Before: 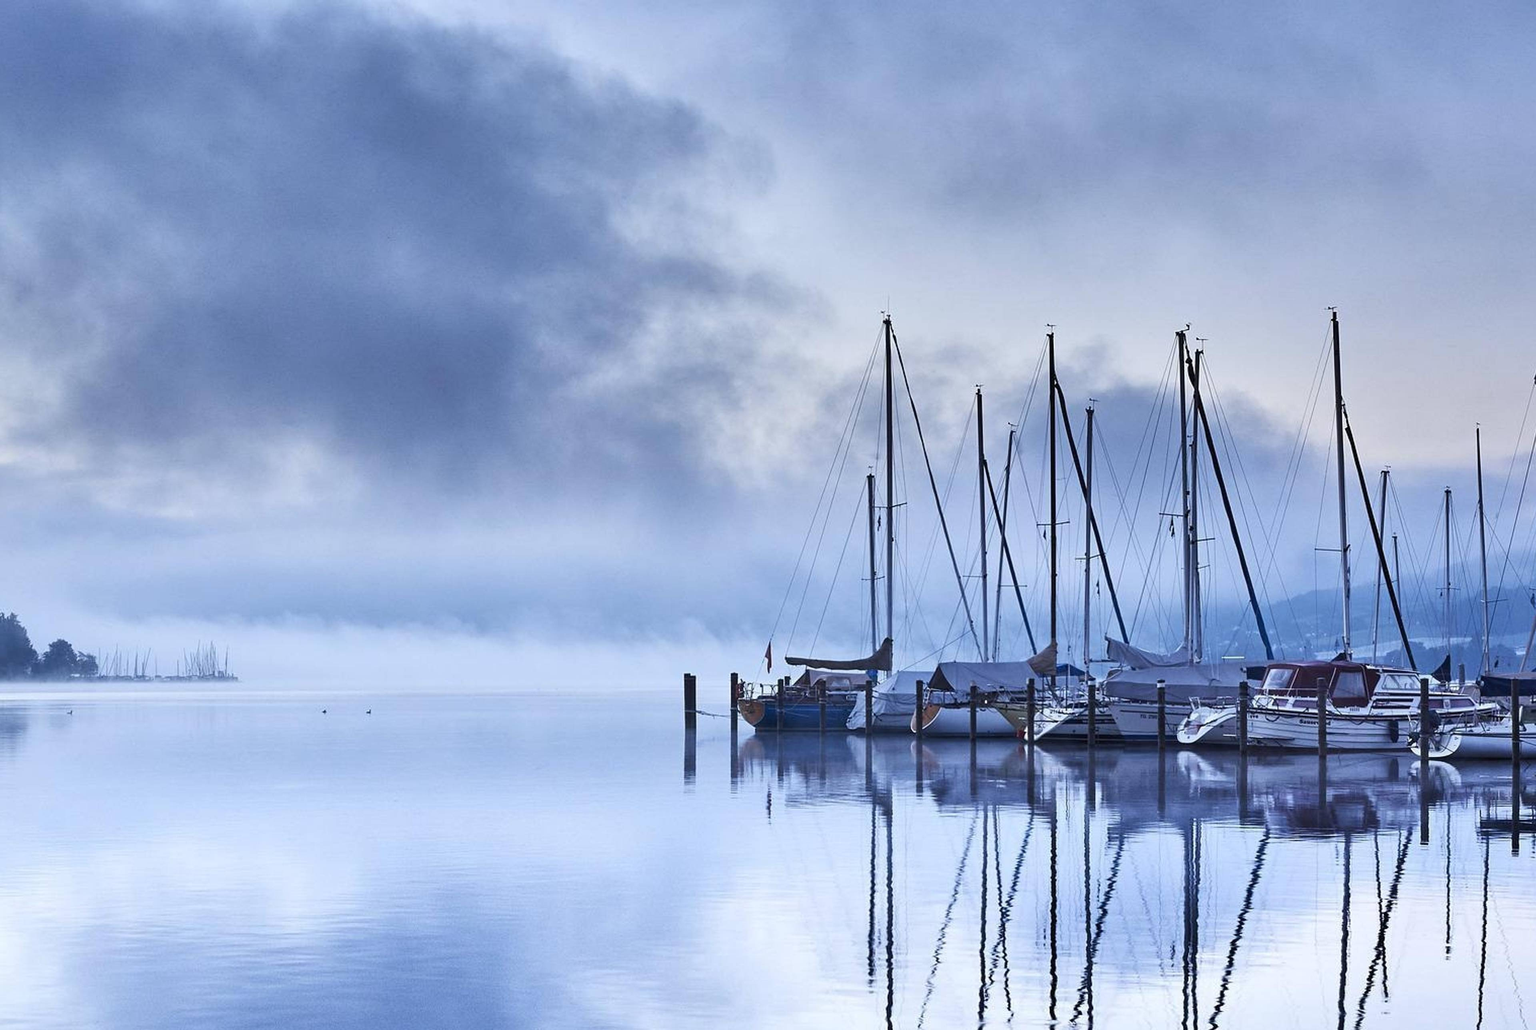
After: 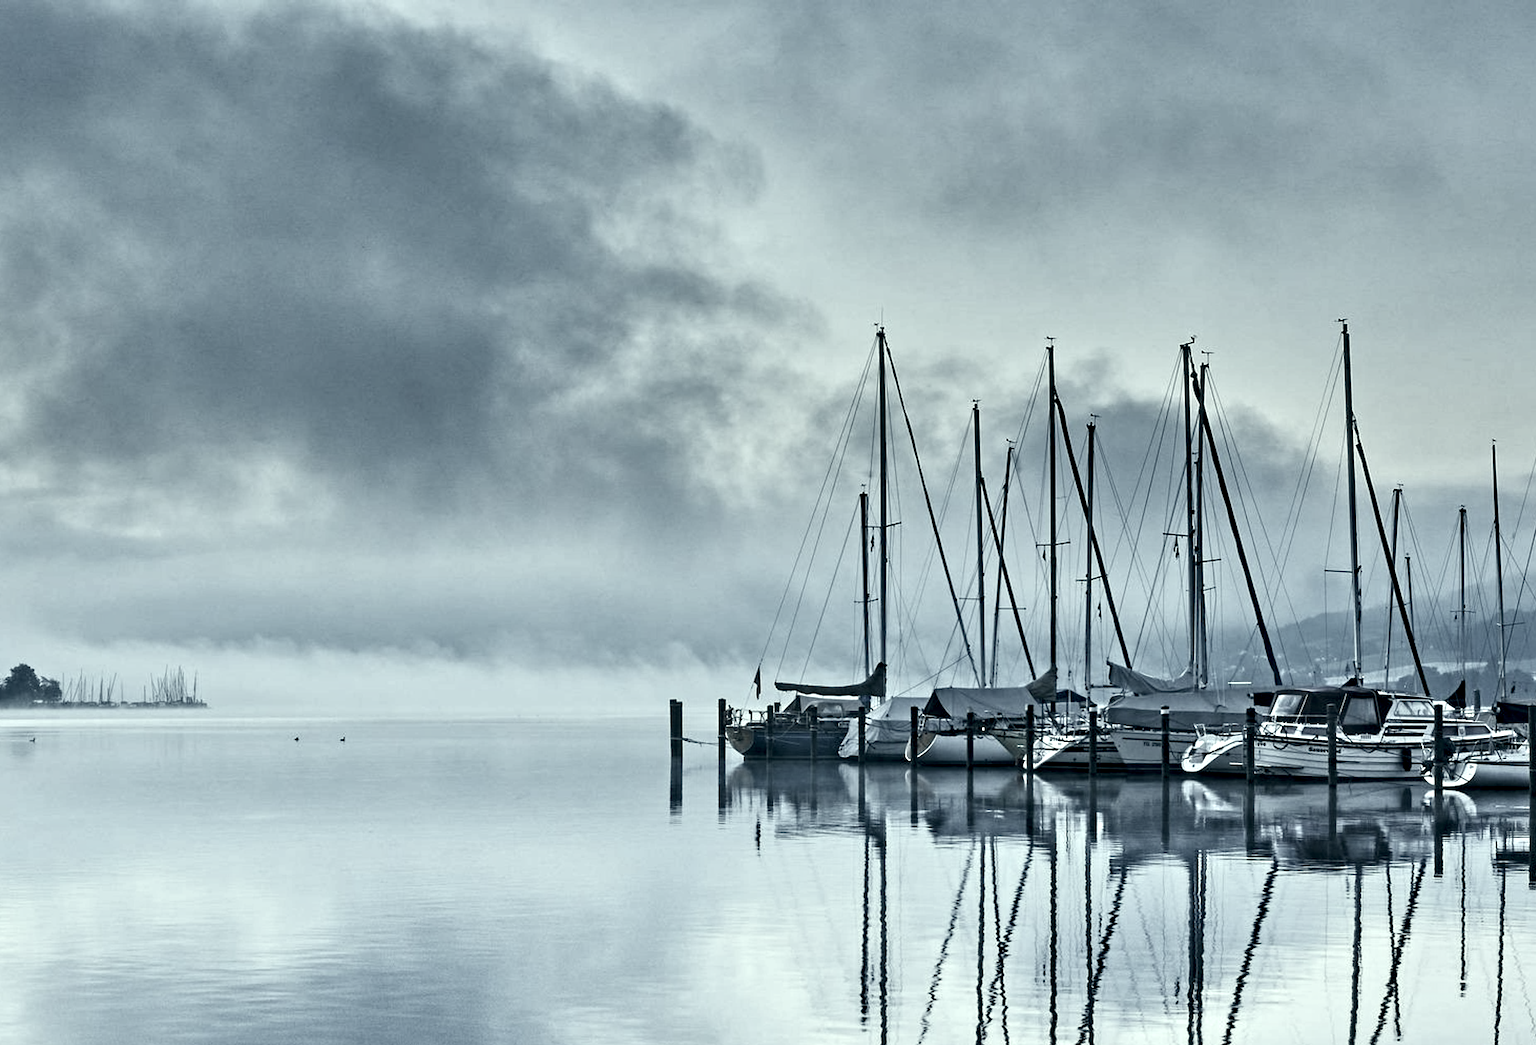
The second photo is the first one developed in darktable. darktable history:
color correction: highlights a* -20.08, highlights b* 9.8, shadows a* -20.4, shadows b* -10.76
contrast equalizer: y [[0.511, 0.558, 0.631, 0.632, 0.559, 0.512], [0.5 ×6], [0.5 ×6], [0 ×6], [0 ×6]]
color zones: curves: ch1 [(0, 0.153) (0.143, 0.15) (0.286, 0.151) (0.429, 0.152) (0.571, 0.152) (0.714, 0.151) (0.857, 0.151) (1, 0.153)]
crop and rotate: left 2.536%, right 1.107%, bottom 2.246%
